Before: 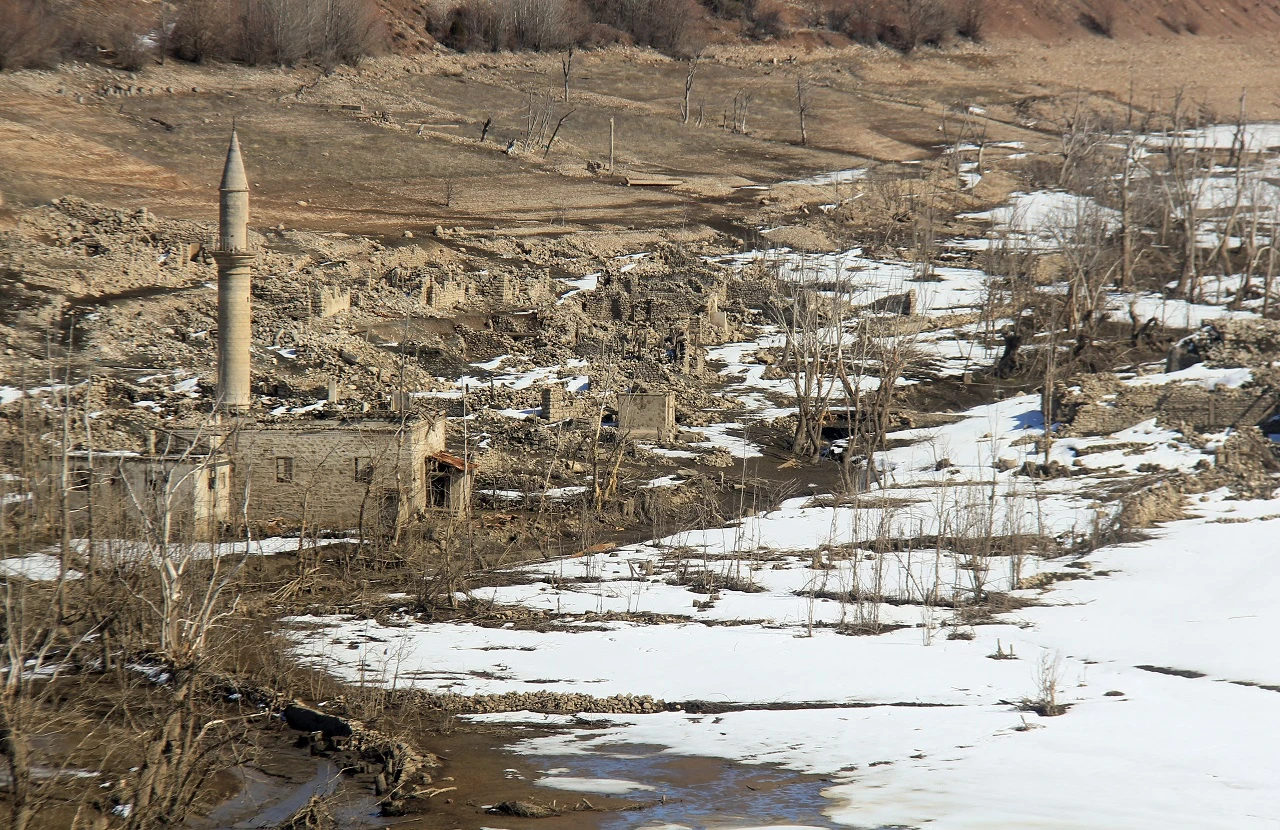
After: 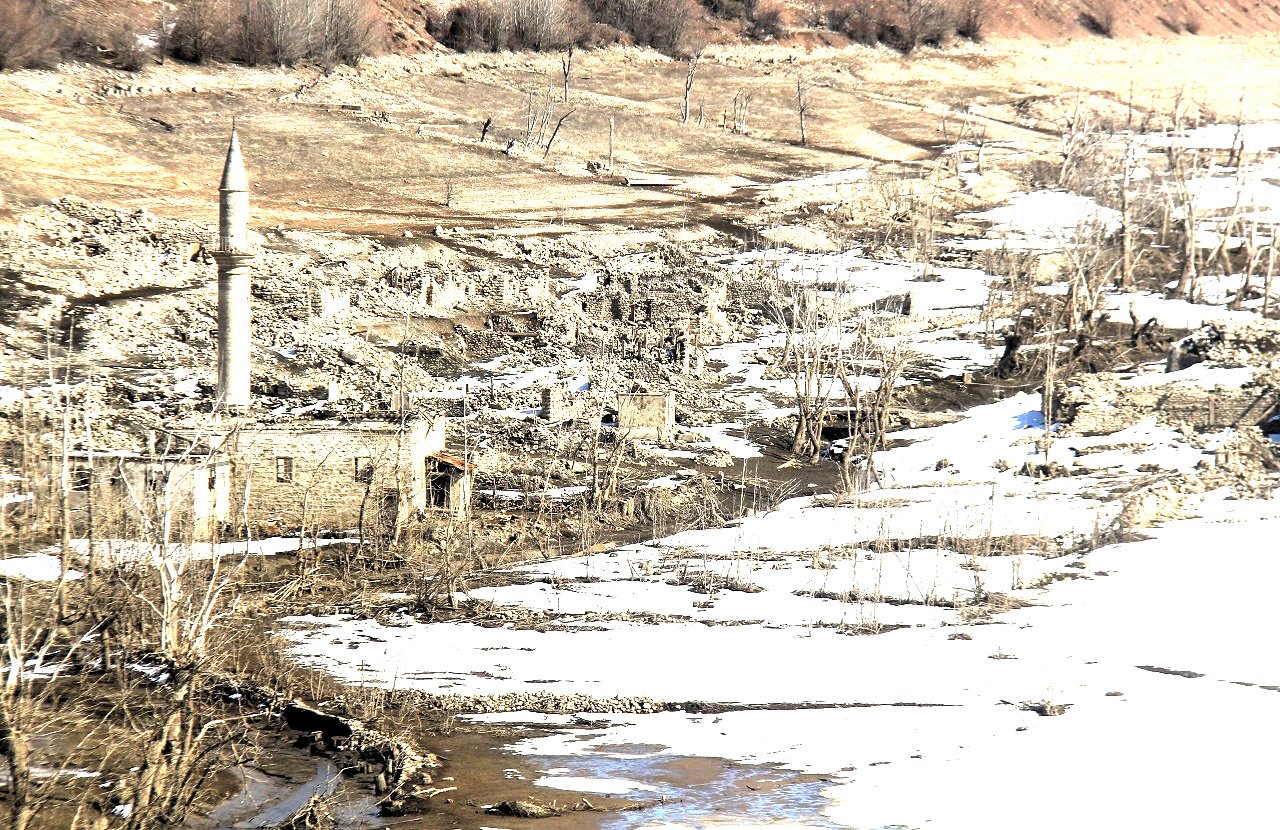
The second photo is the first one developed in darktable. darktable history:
exposure: exposure 1.5 EV, compensate highlight preservation false
levels: levels [0.129, 0.519, 0.867]
white balance: emerald 1
